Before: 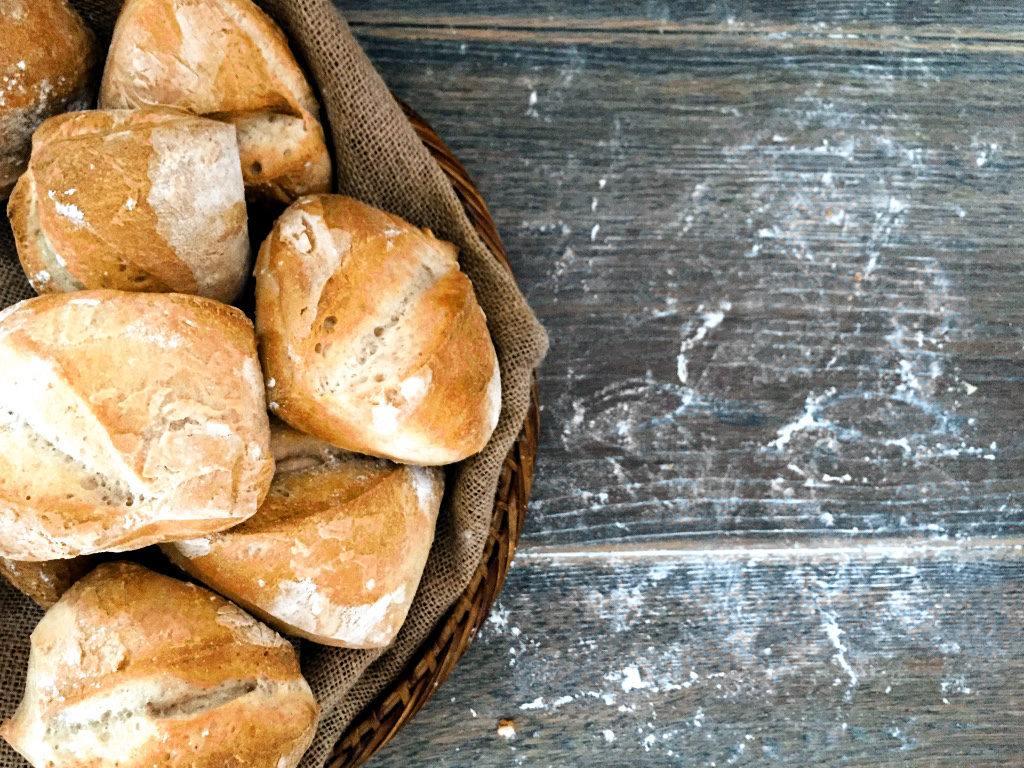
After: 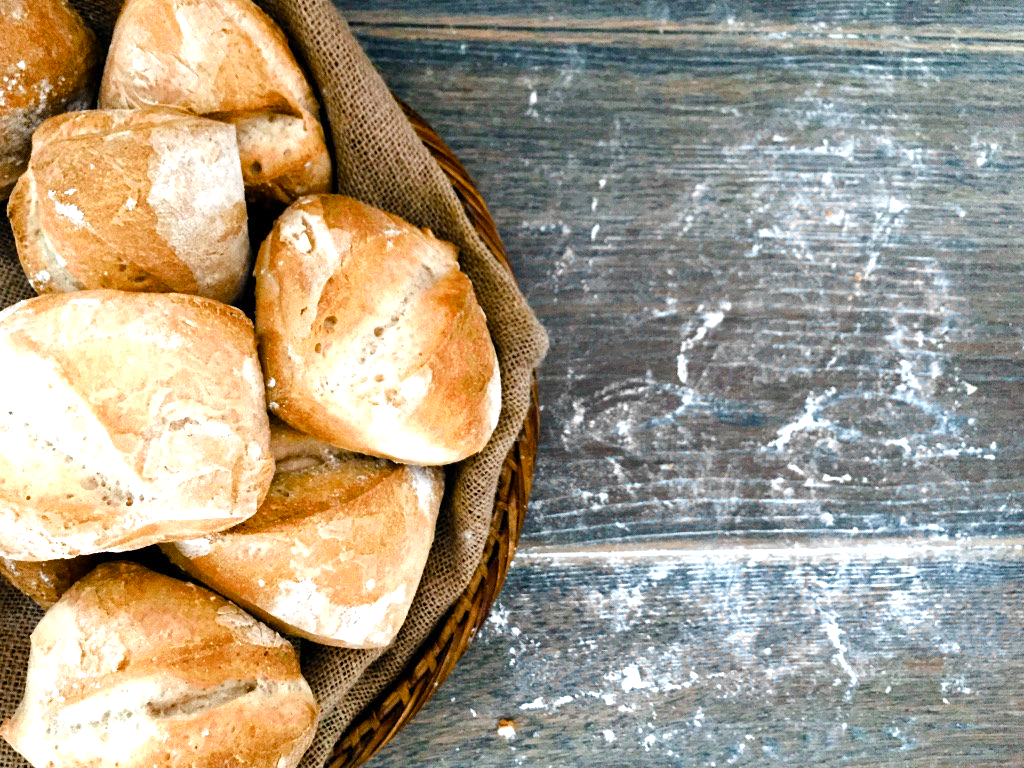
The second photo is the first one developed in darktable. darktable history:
color balance rgb: perceptual saturation grading › global saturation 20%, perceptual saturation grading › highlights -50%, perceptual saturation grading › shadows 30%, perceptual brilliance grading › global brilliance 10%, perceptual brilliance grading › shadows 15%
